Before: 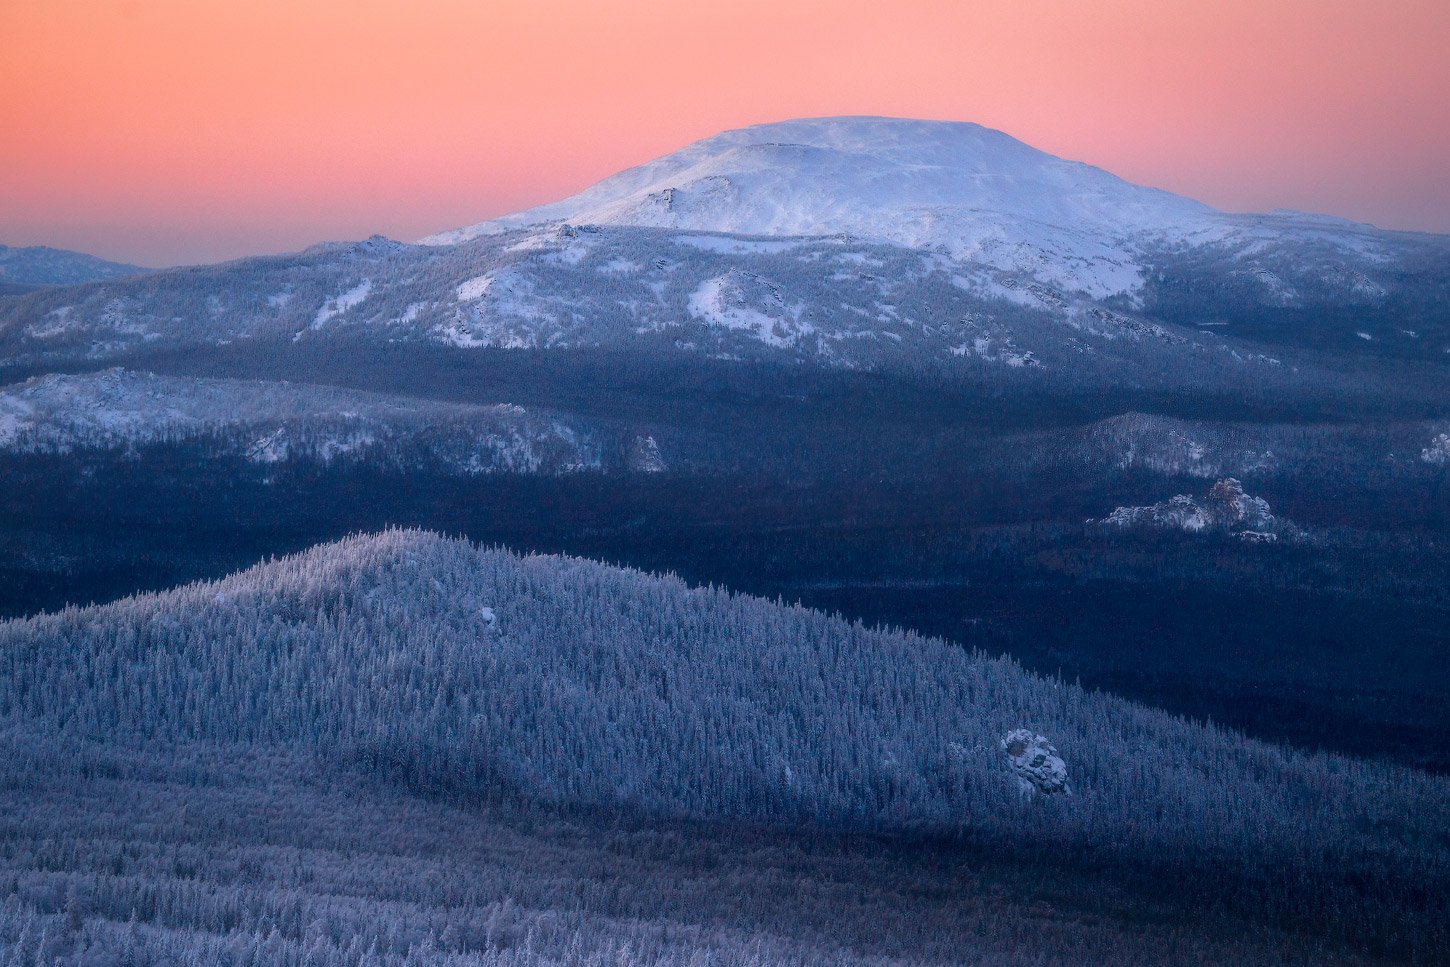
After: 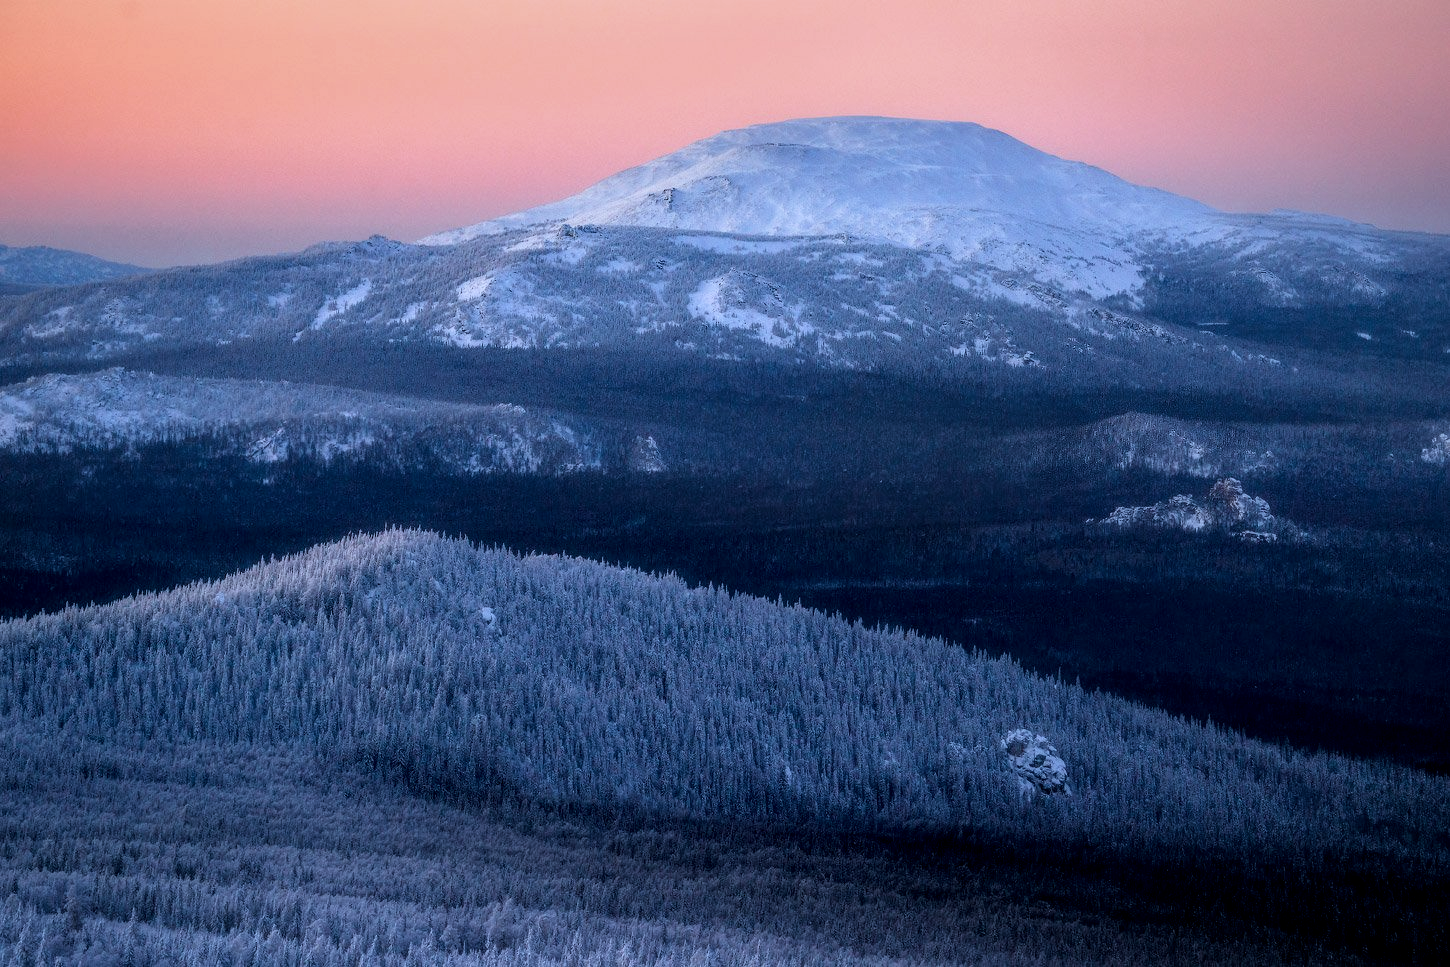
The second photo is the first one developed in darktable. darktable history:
local contrast: on, module defaults
white balance: red 0.925, blue 1.046
filmic rgb: black relative exposure -4.91 EV, white relative exposure 2.84 EV, hardness 3.7
